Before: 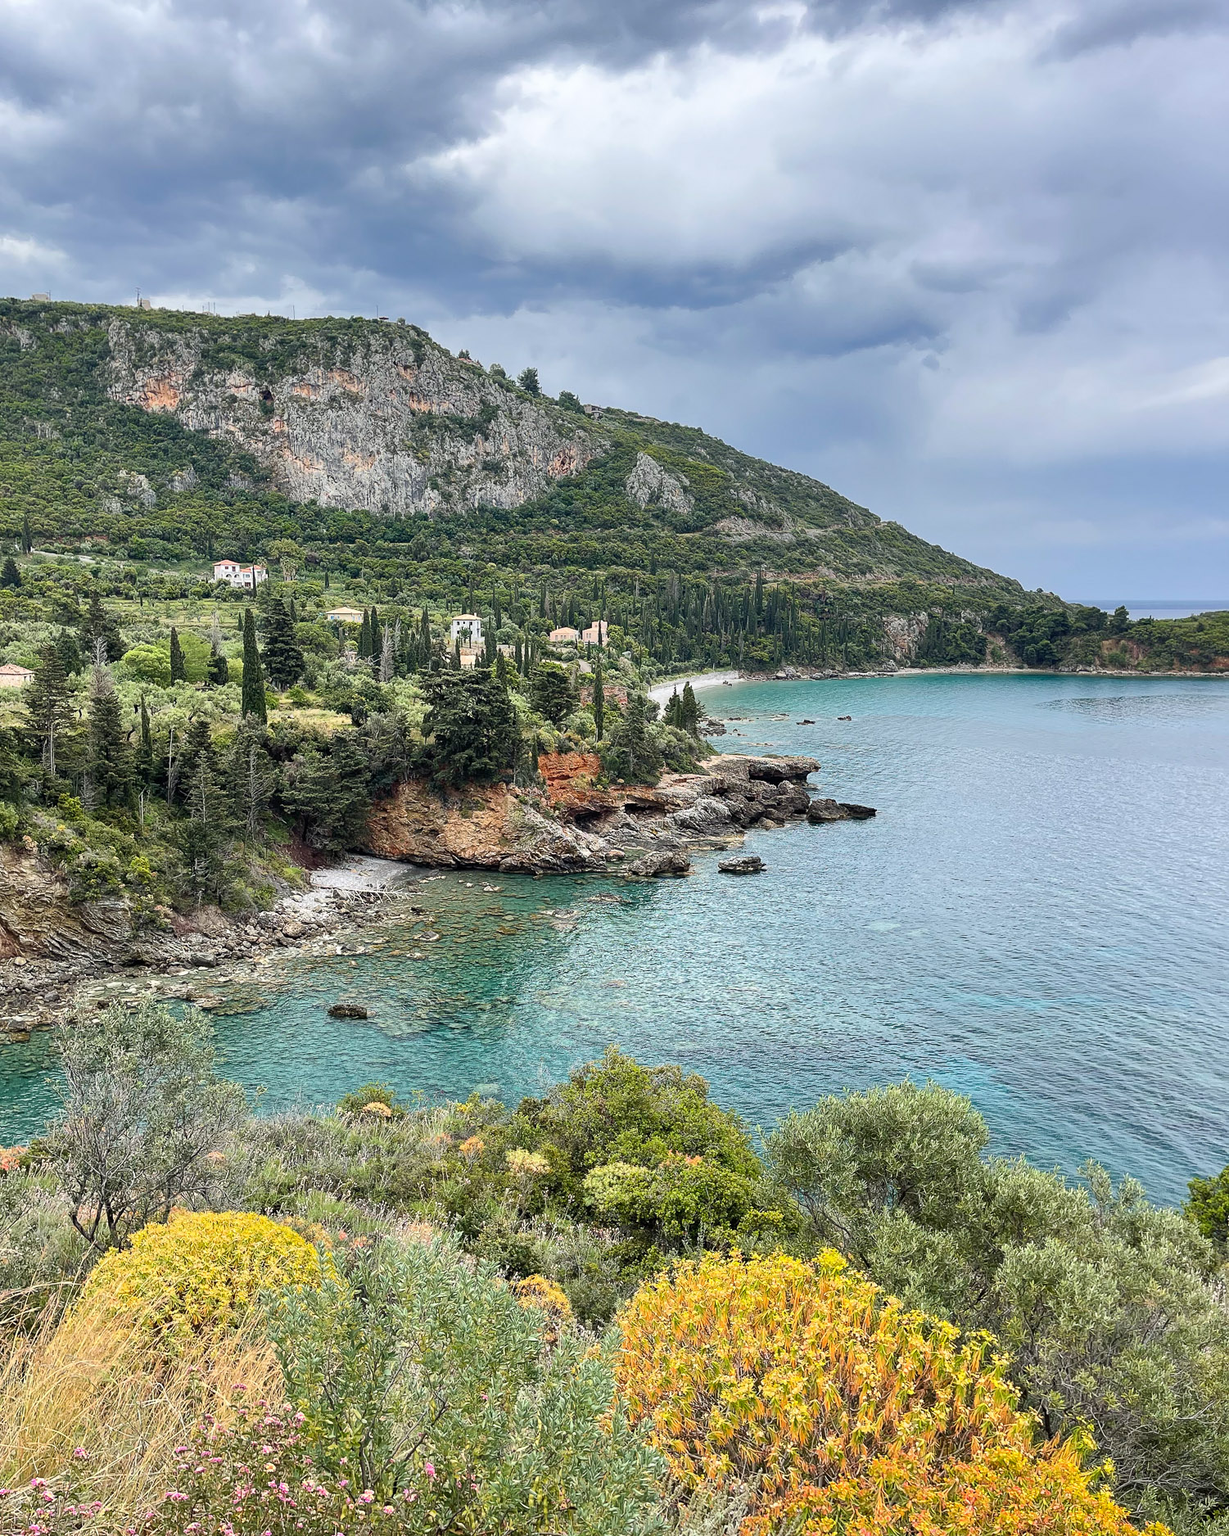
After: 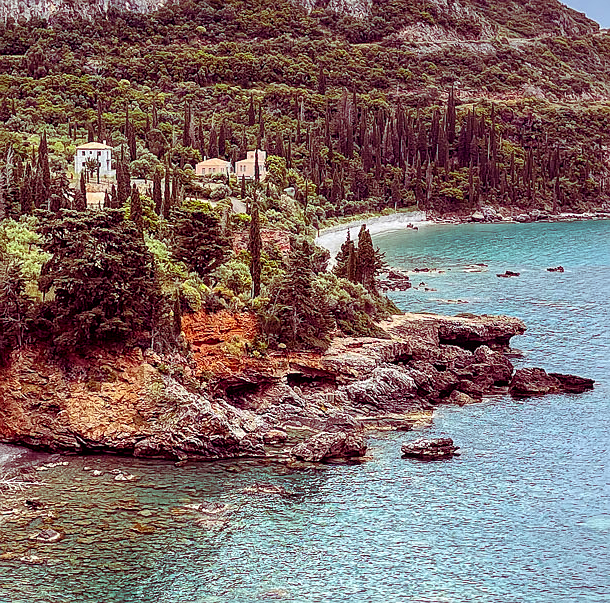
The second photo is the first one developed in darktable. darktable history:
sharpen: radius 1.008
color balance rgb: shadows lift › luminance -18.848%, shadows lift › chroma 35.425%, perceptual saturation grading › global saturation 0.662%, global vibrance 41.292%
crop: left 31.764%, top 32.41%, right 27.583%, bottom 35.436%
local contrast: detail 130%
